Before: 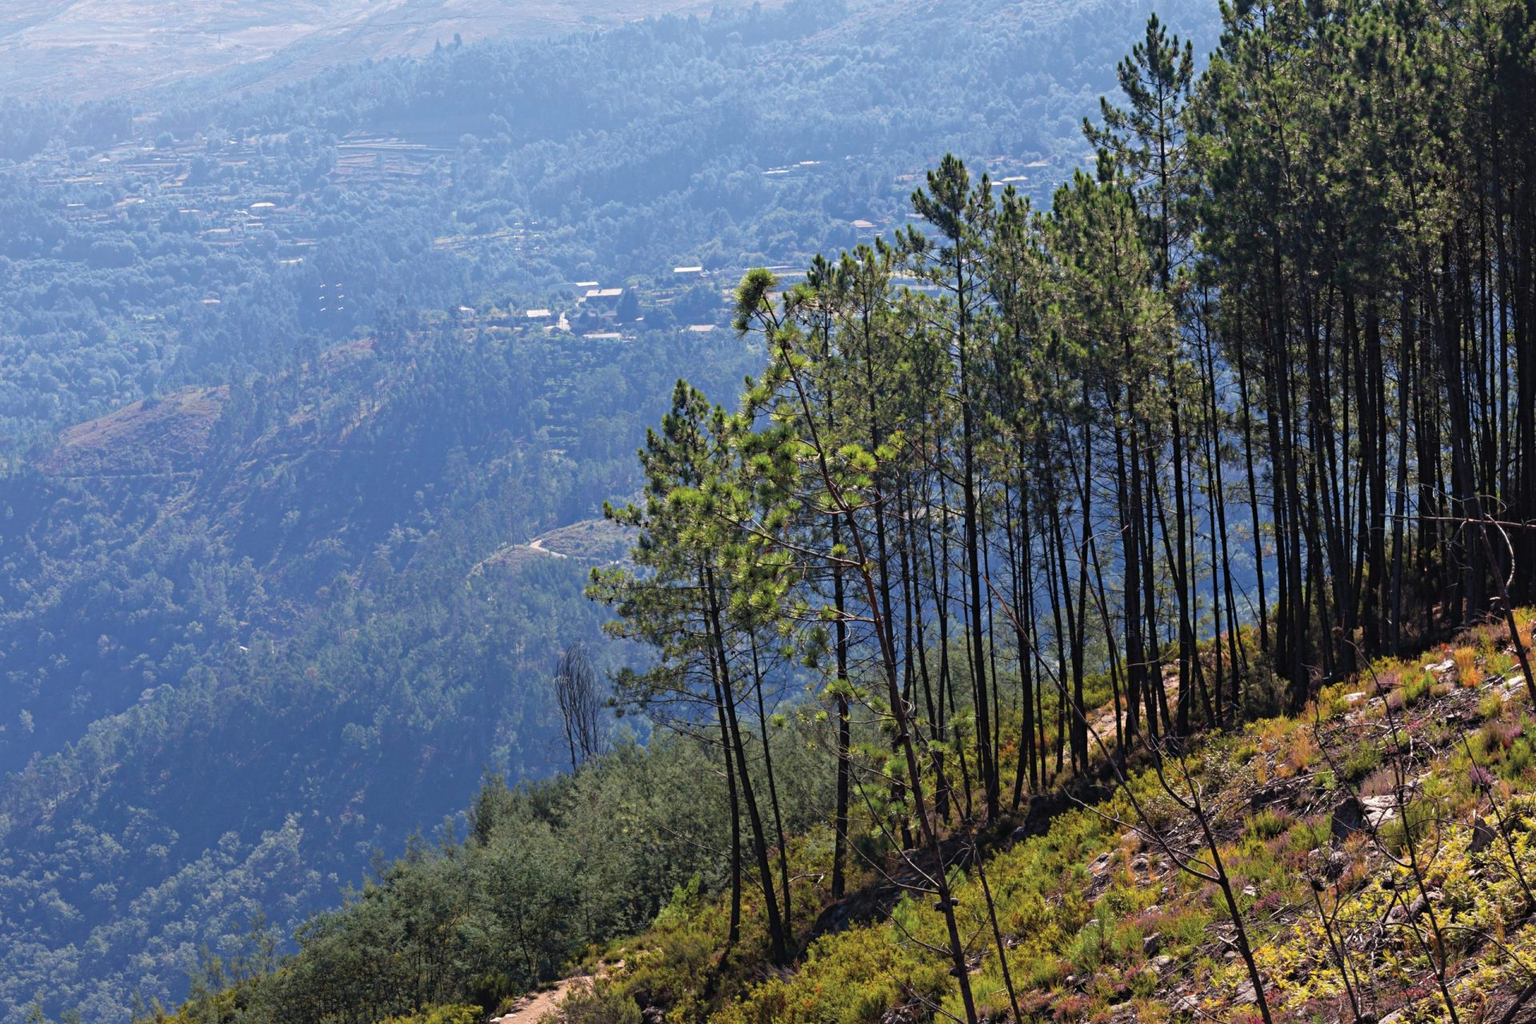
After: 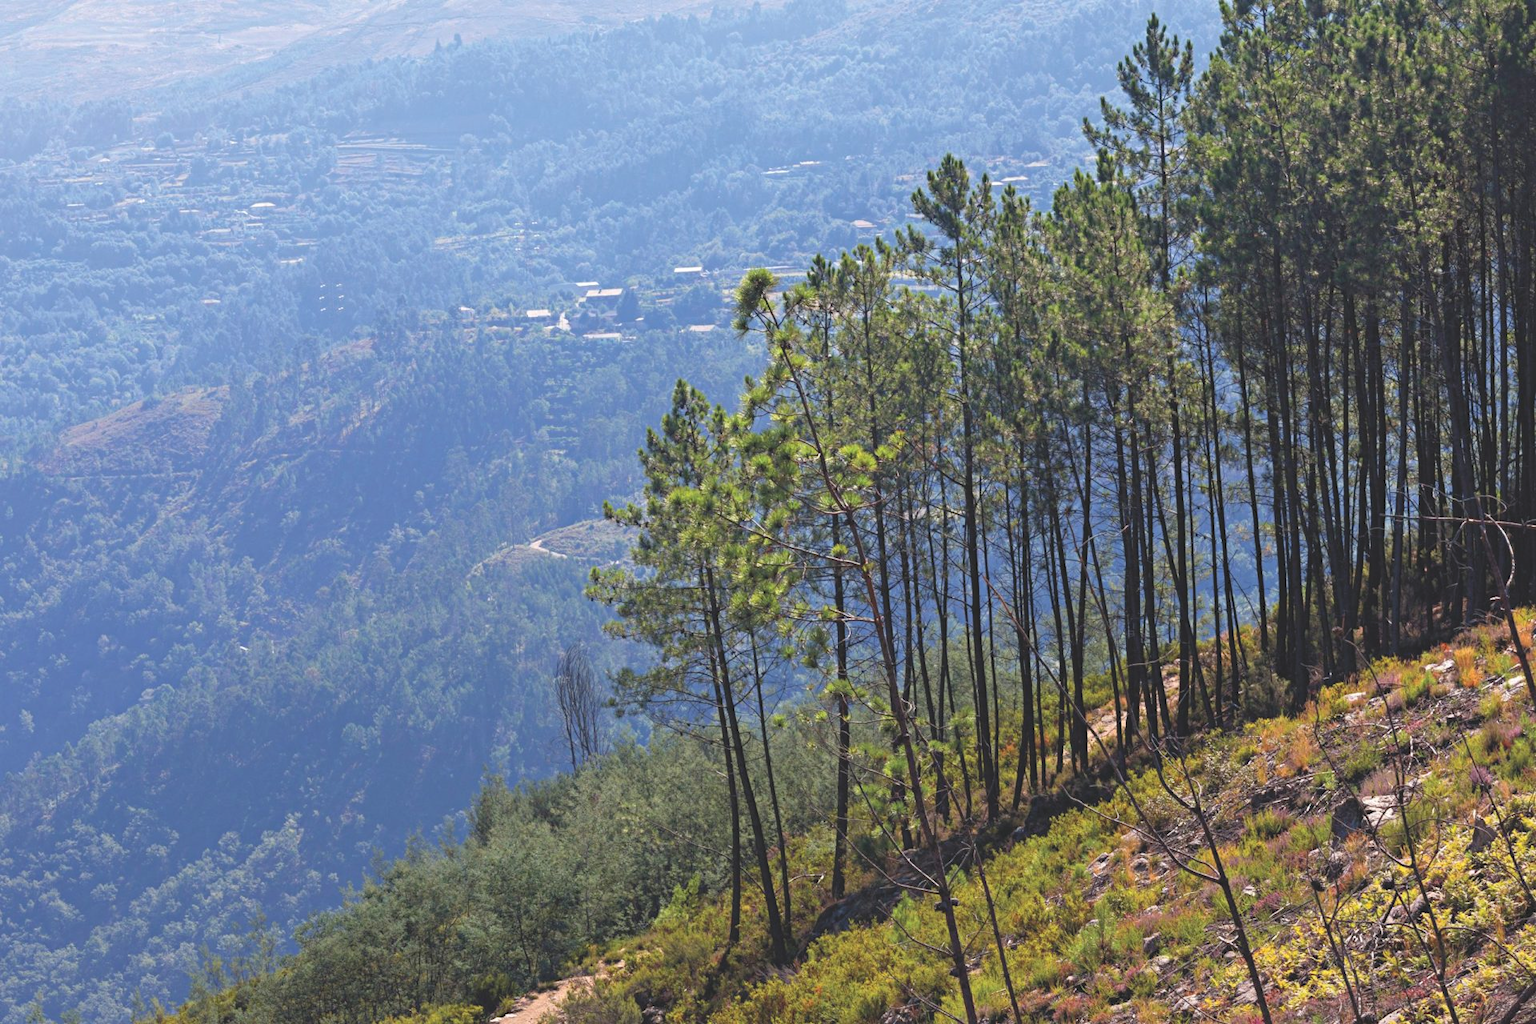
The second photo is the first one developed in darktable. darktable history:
tone curve: curves: ch0 [(0, 0) (0.003, 0.144) (0.011, 0.149) (0.025, 0.159) (0.044, 0.183) (0.069, 0.207) (0.1, 0.236) (0.136, 0.269) (0.177, 0.303) (0.224, 0.339) (0.277, 0.38) (0.335, 0.428) (0.399, 0.478) (0.468, 0.539) (0.543, 0.604) (0.623, 0.679) (0.709, 0.755) (0.801, 0.836) (0.898, 0.918) (1, 1)], color space Lab, independent channels, preserve colors none
tone equalizer: on, module defaults
